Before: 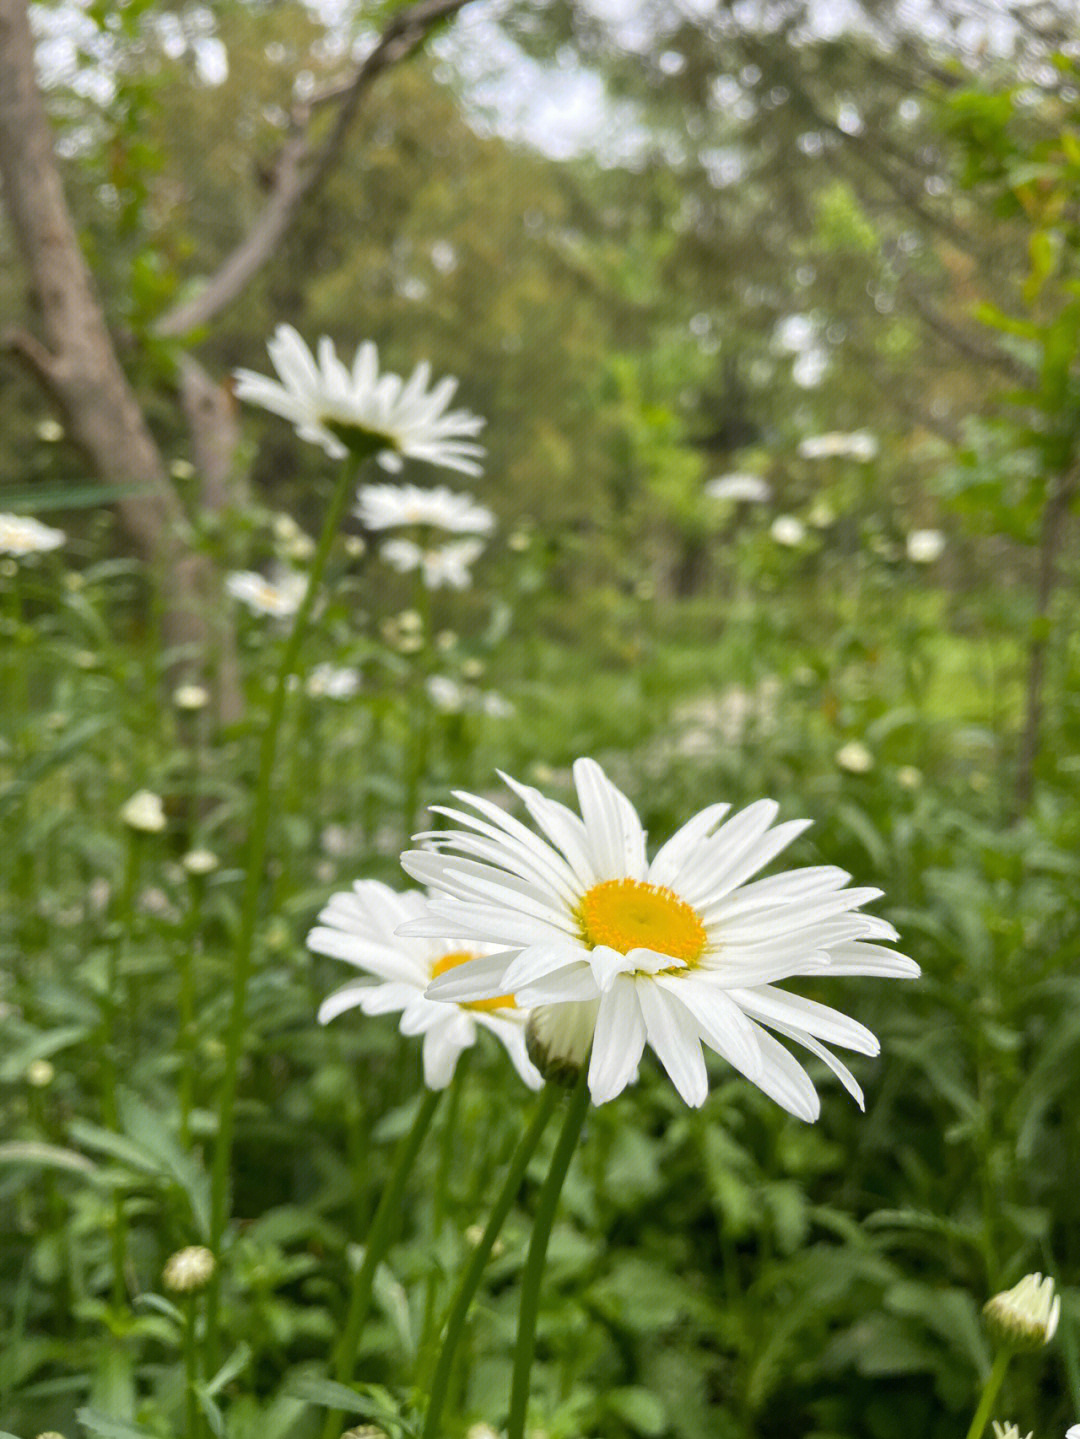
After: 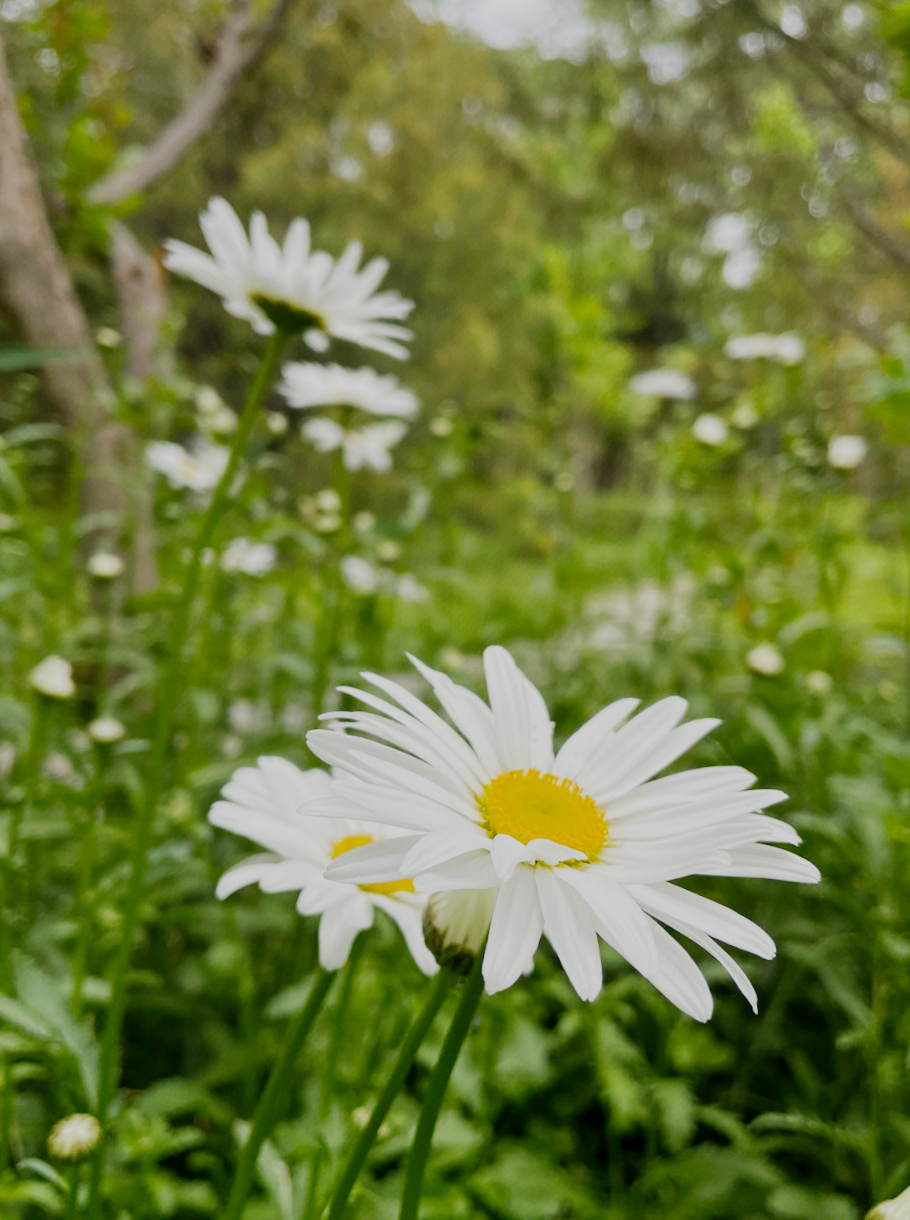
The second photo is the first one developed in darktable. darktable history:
crop and rotate: angle -2.93°, left 5.324%, top 5.182%, right 4.702%, bottom 4.373%
contrast equalizer: y [[0.502, 0.505, 0.512, 0.529, 0.564, 0.588], [0.5 ×6], [0.502, 0.505, 0.512, 0.529, 0.564, 0.588], [0, 0.001, 0.001, 0.004, 0.008, 0.011], [0, 0.001, 0.001, 0.004, 0.008, 0.011]], mix 0.281
filmic rgb: middle gray luminance 28.97%, black relative exposure -10.22 EV, white relative exposure 5.49 EV, threshold 3.01 EV, target black luminance 0%, hardness 3.97, latitude 1.86%, contrast 1.126, highlights saturation mix 3.73%, shadows ↔ highlights balance 14.39%, preserve chrominance no, color science v5 (2021), contrast in shadows safe, contrast in highlights safe, enable highlight reconstruction true
